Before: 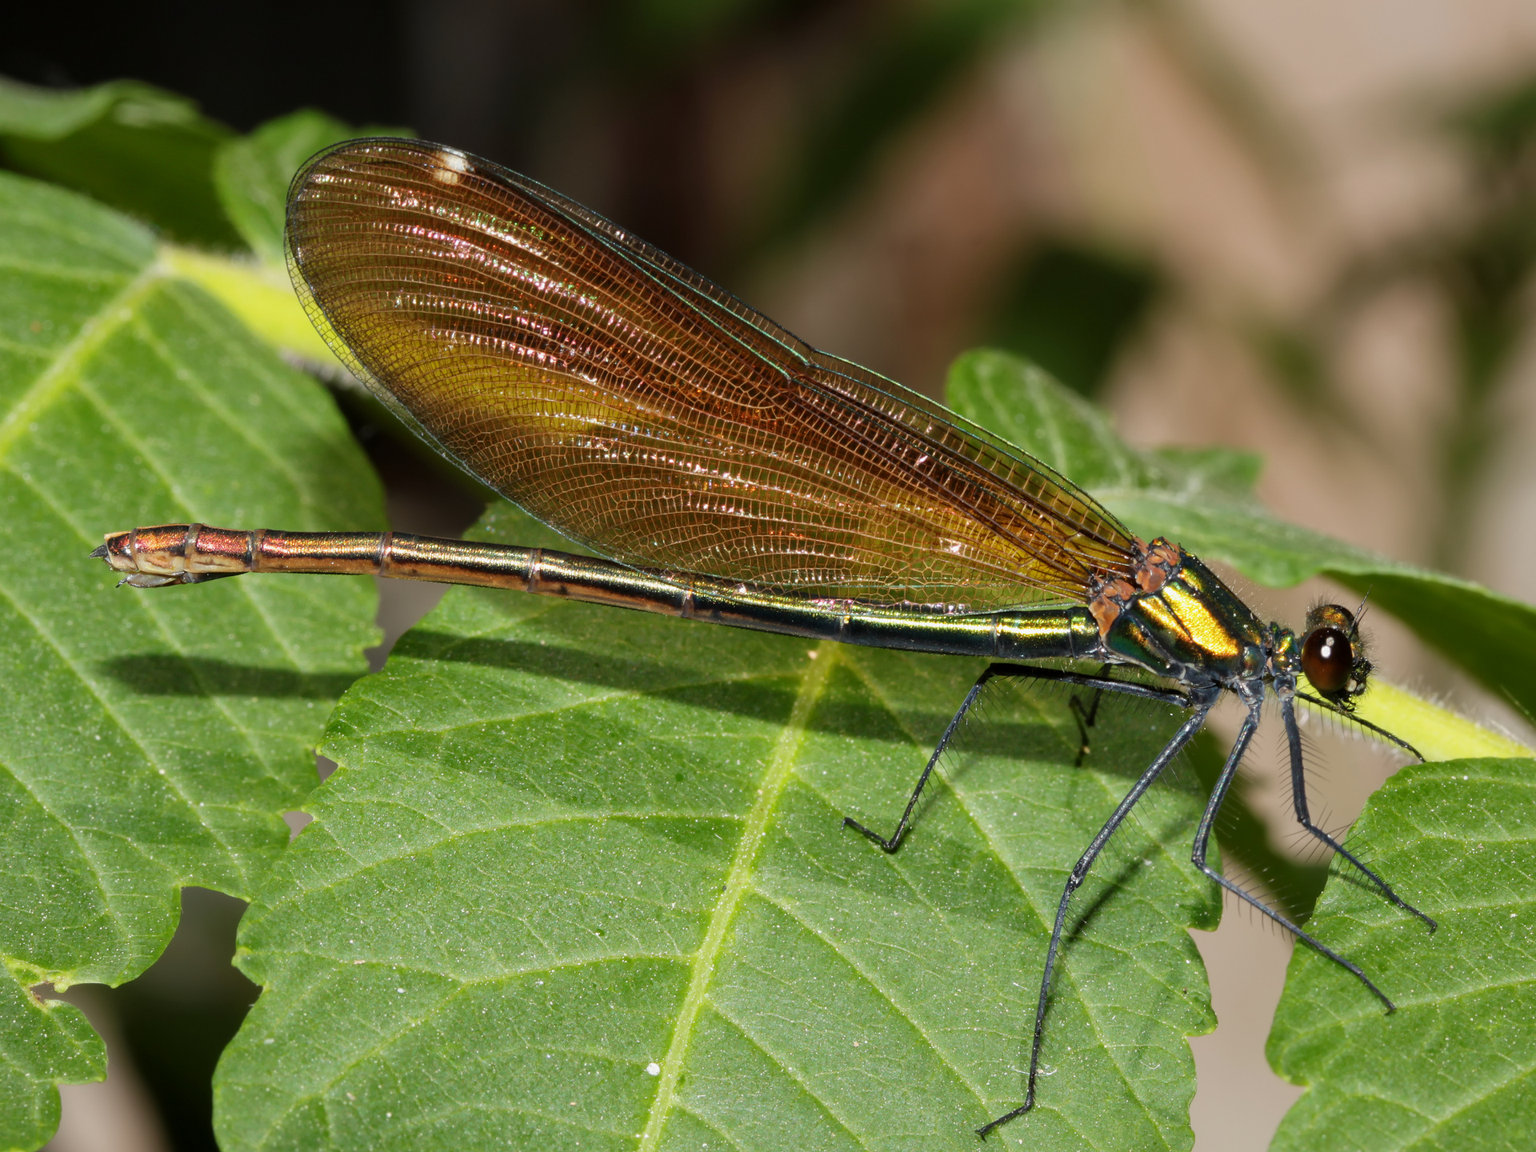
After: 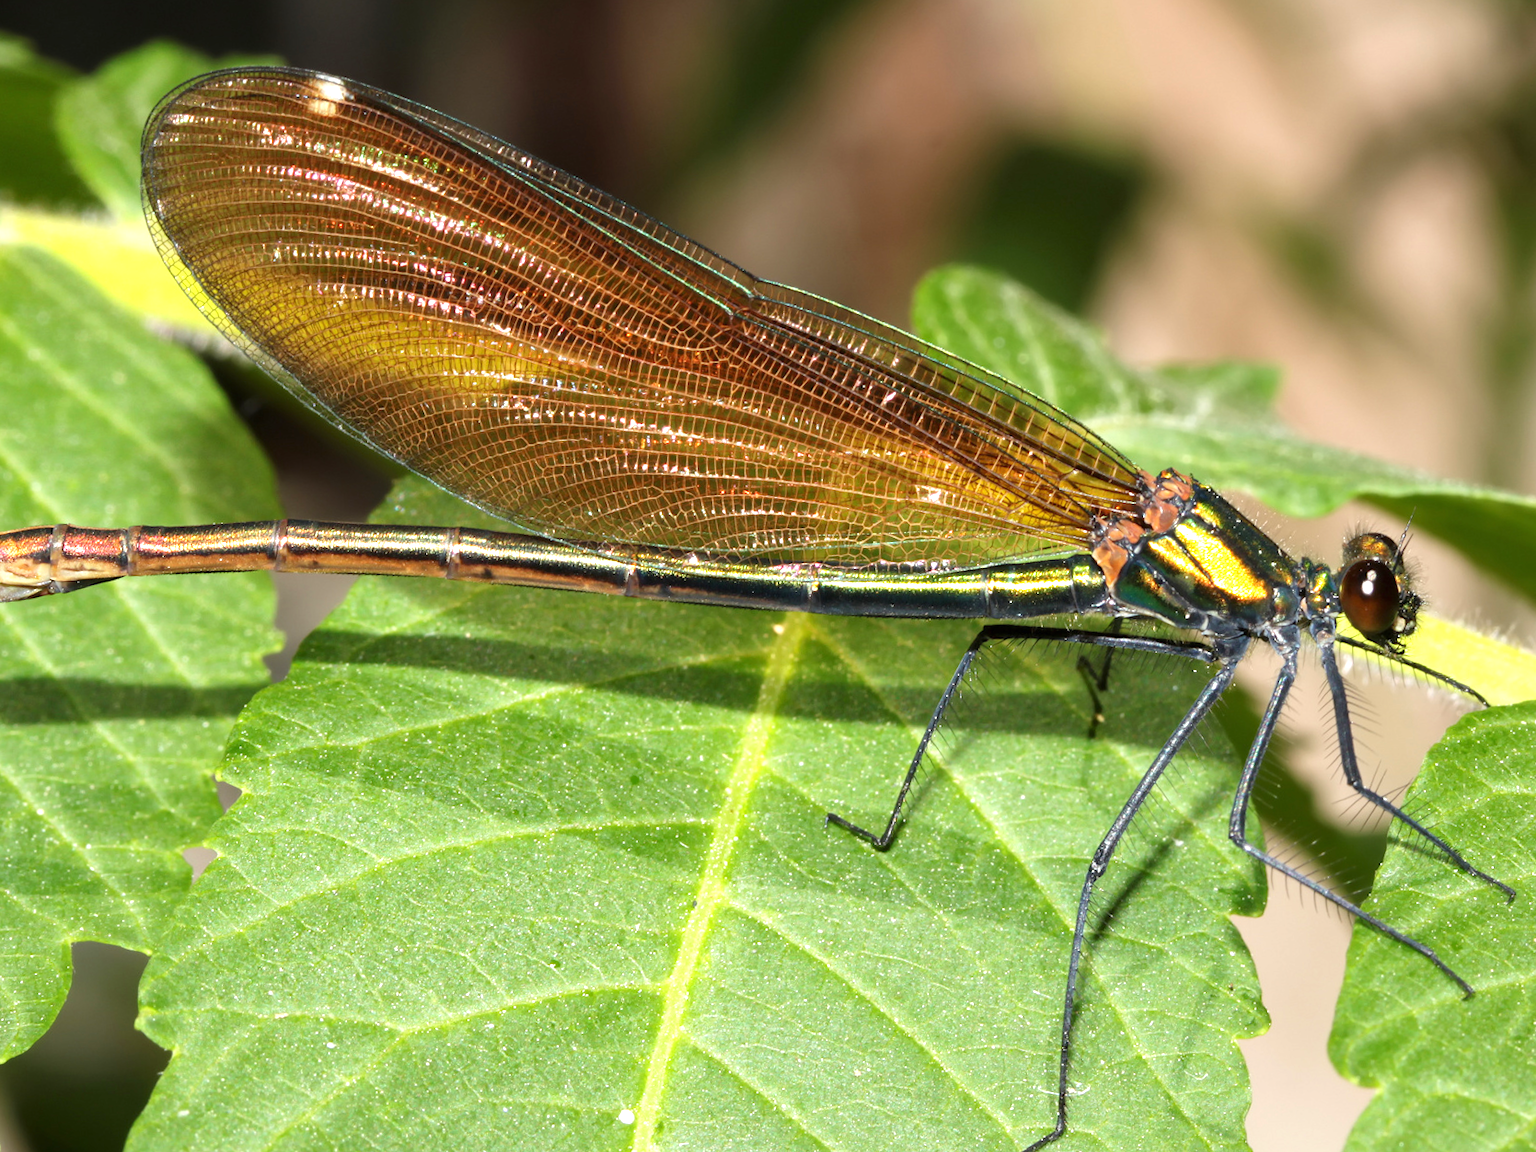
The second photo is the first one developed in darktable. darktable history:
crop and rotate: angle 3.7°, left 5.736%, top 5.704%
exposure: black level correction 0, exposure 0.898 EV, compensate highlight preservation false
